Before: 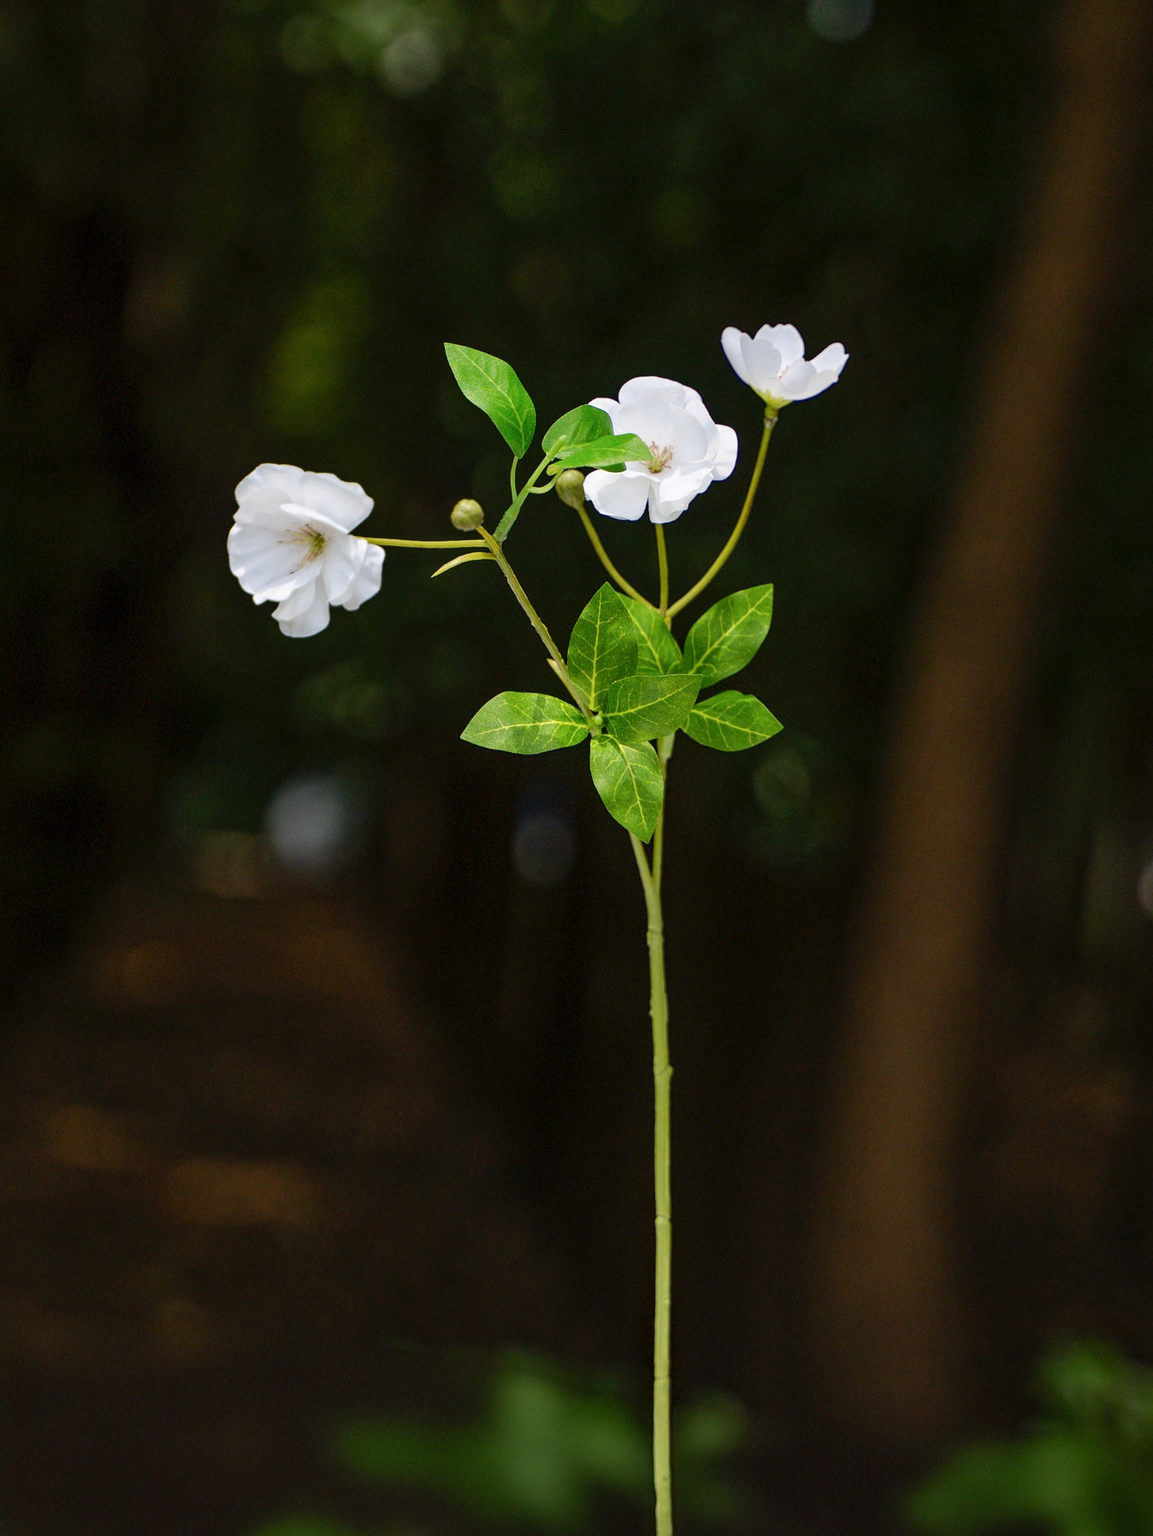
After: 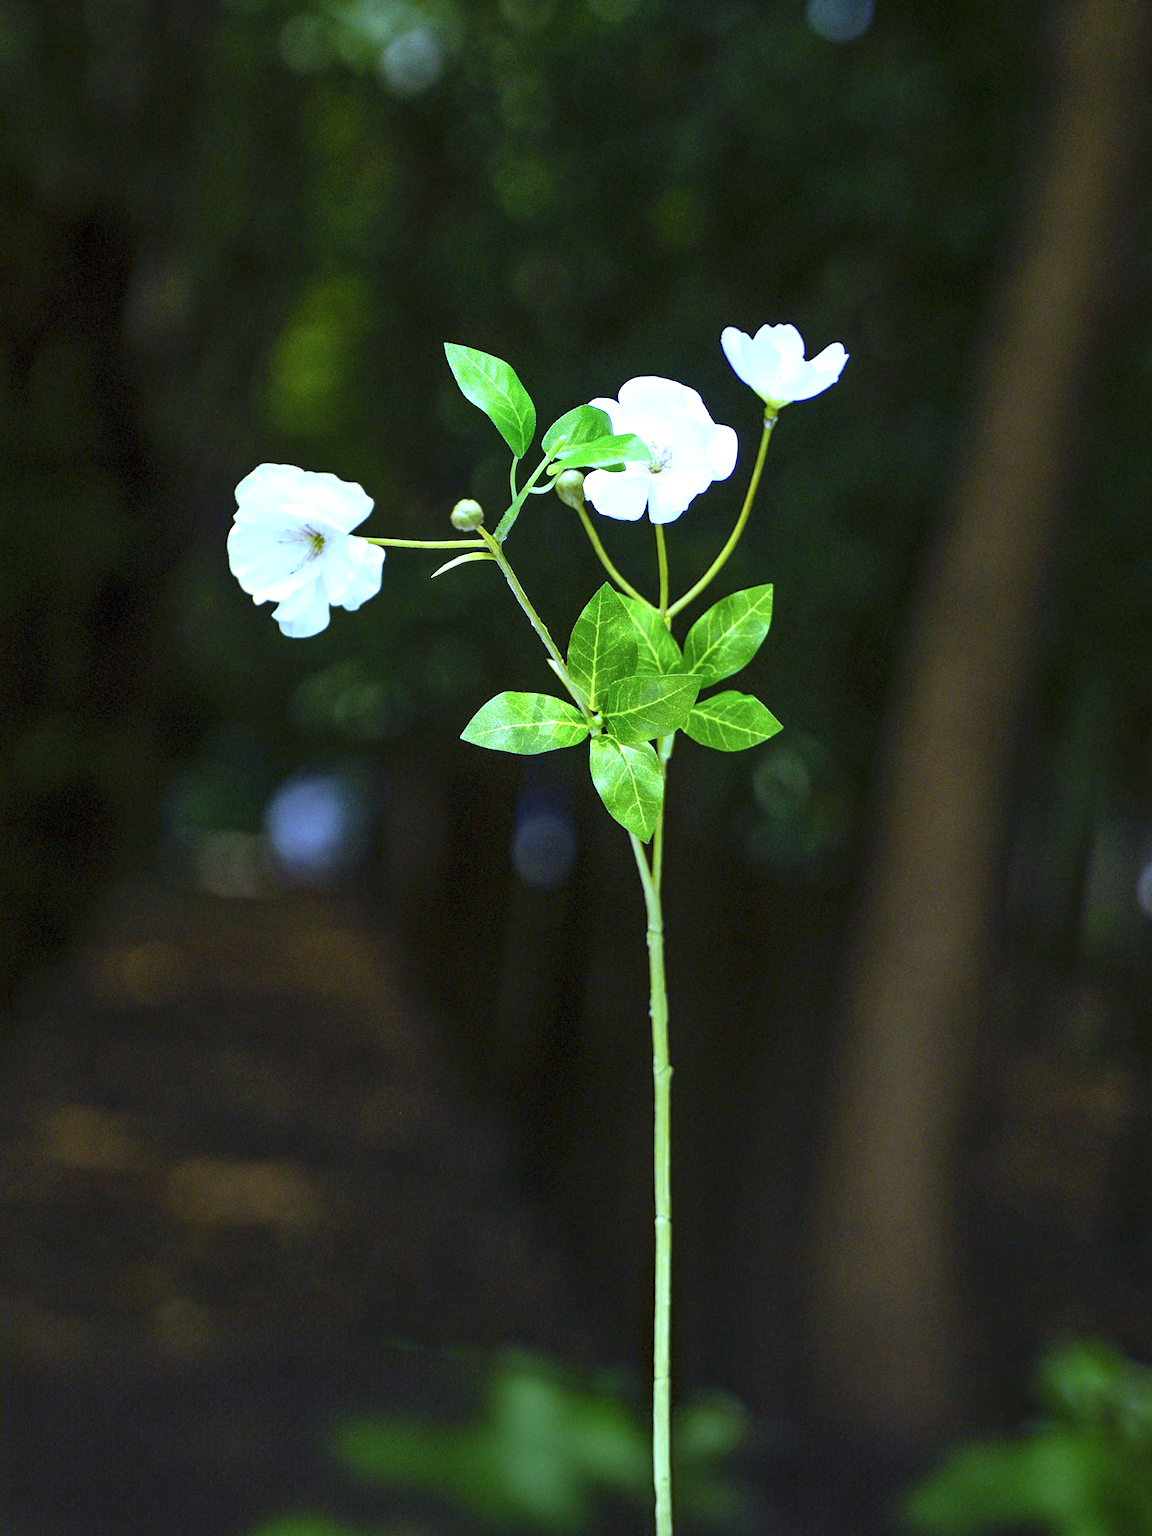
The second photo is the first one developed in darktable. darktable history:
contrast brightness saturation: saturation -0.05
exposure: exposure 1.16 EV, compensate exposure bias true, compensate highlight preservation false
white balance: red 0.766, blue 1.537
